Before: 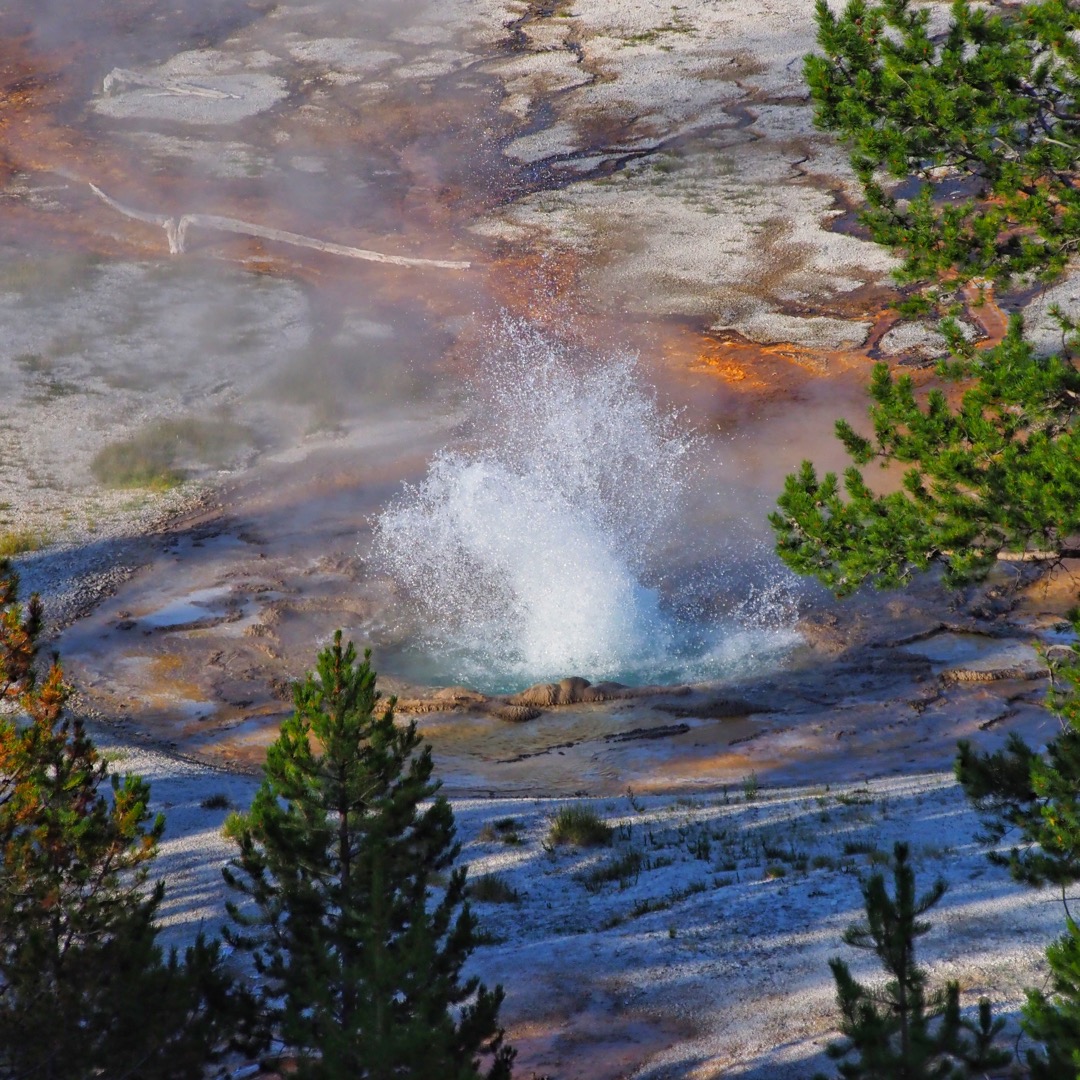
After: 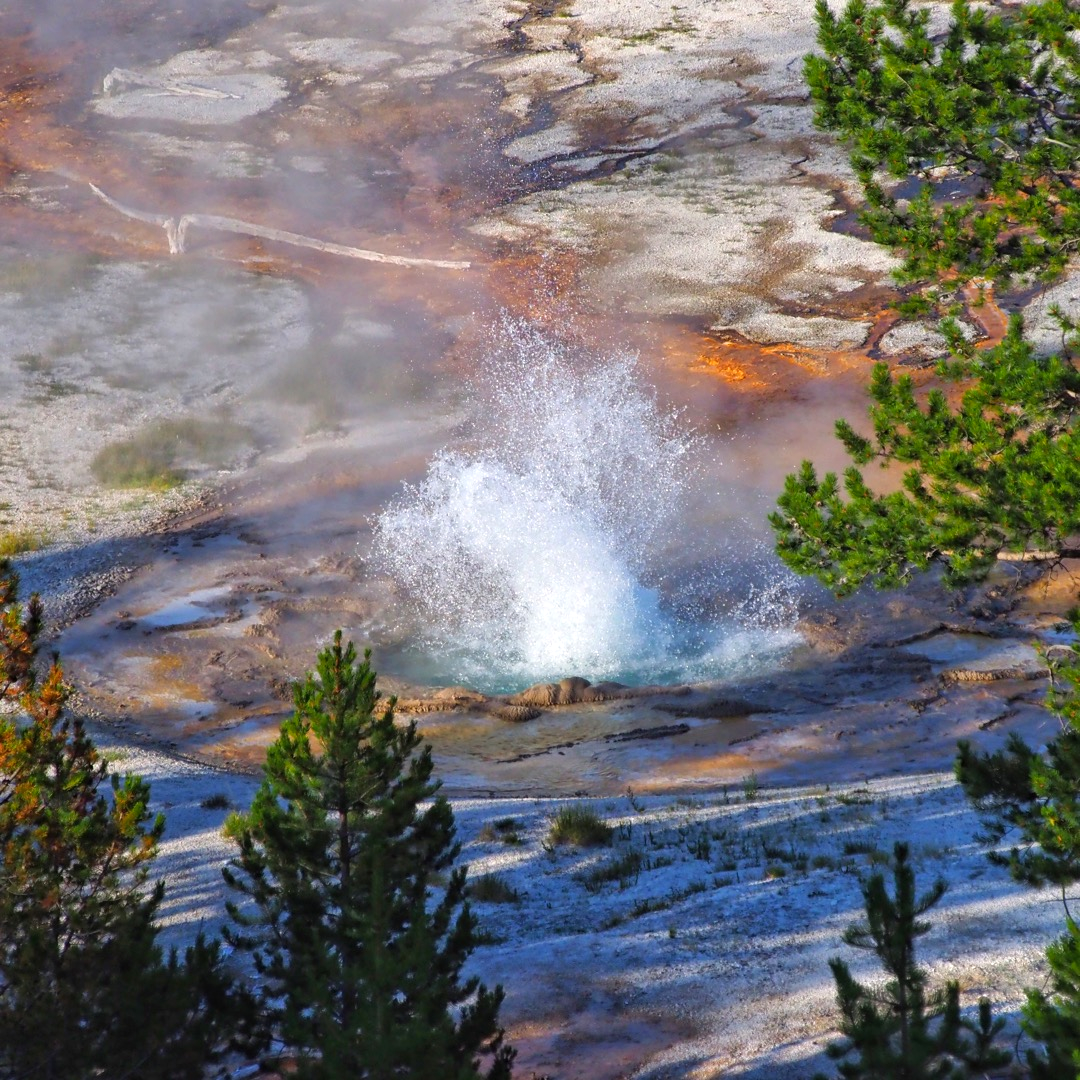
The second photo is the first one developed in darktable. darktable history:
tone equalizer: edges refinement/feathering 500, mask exposure compensation -1.57 EV, preserve details no
color balance rgb: perceptual saturation grading › global saturation -0.139%, perceptual brilliance grading › global brilliance 11.788%
